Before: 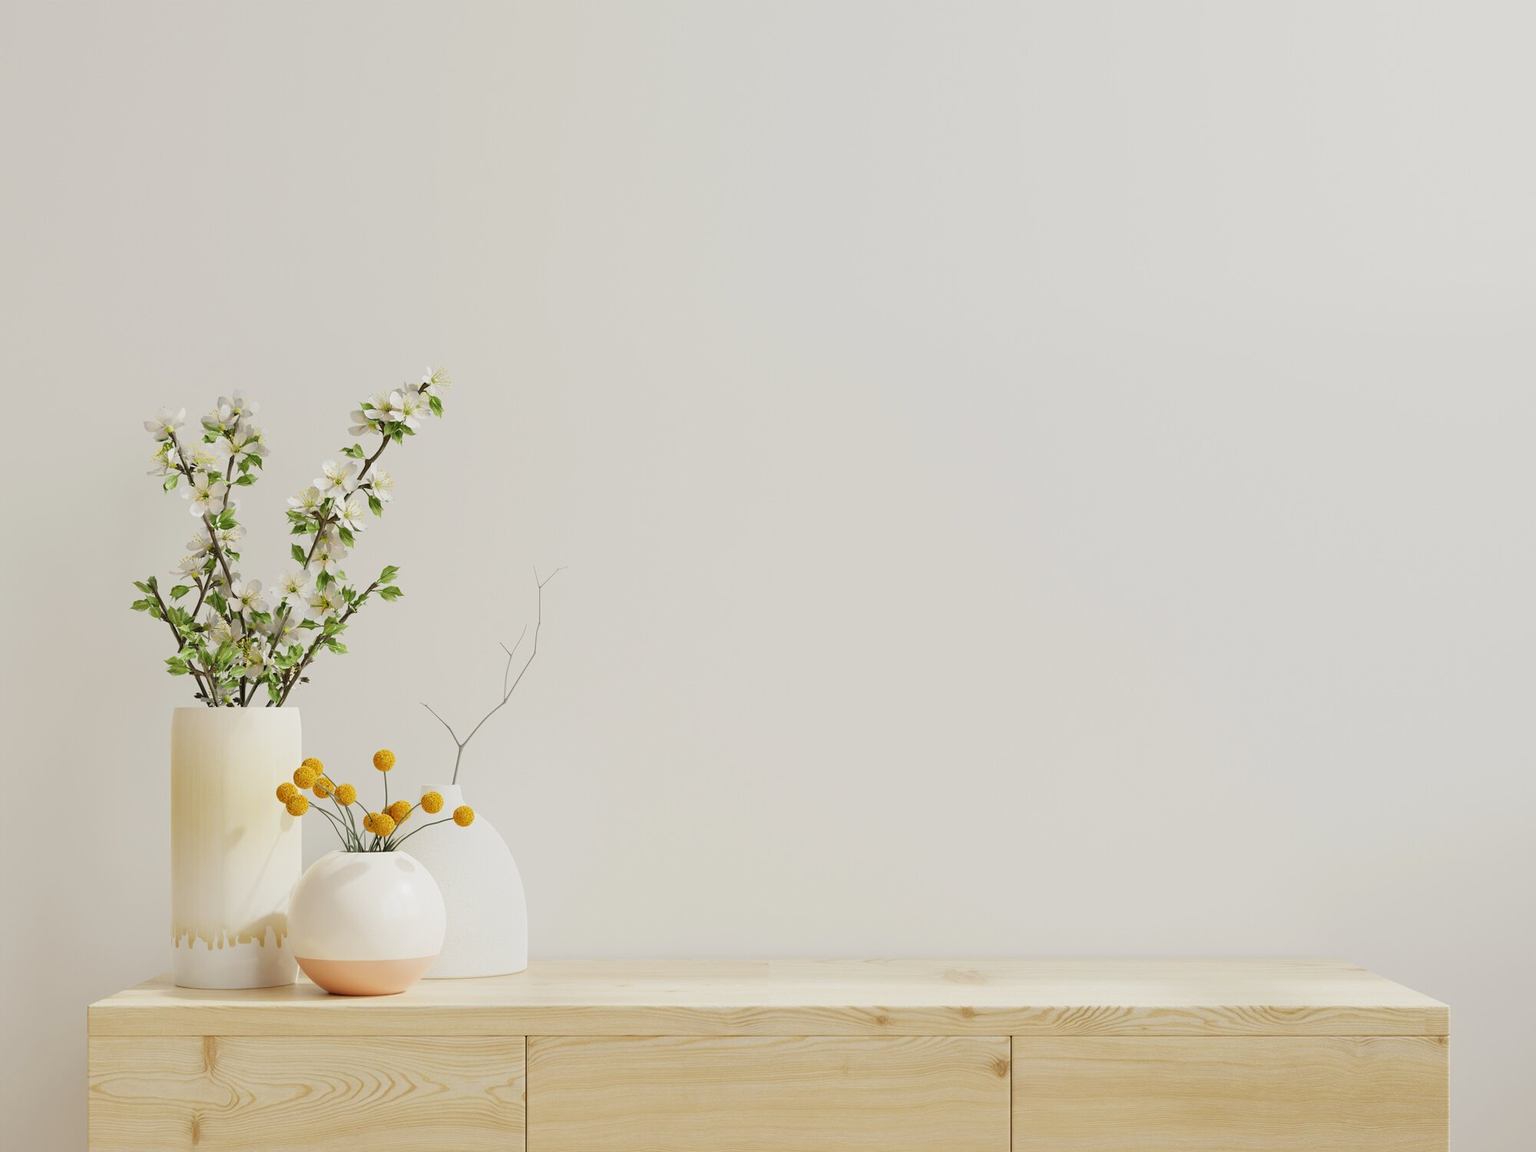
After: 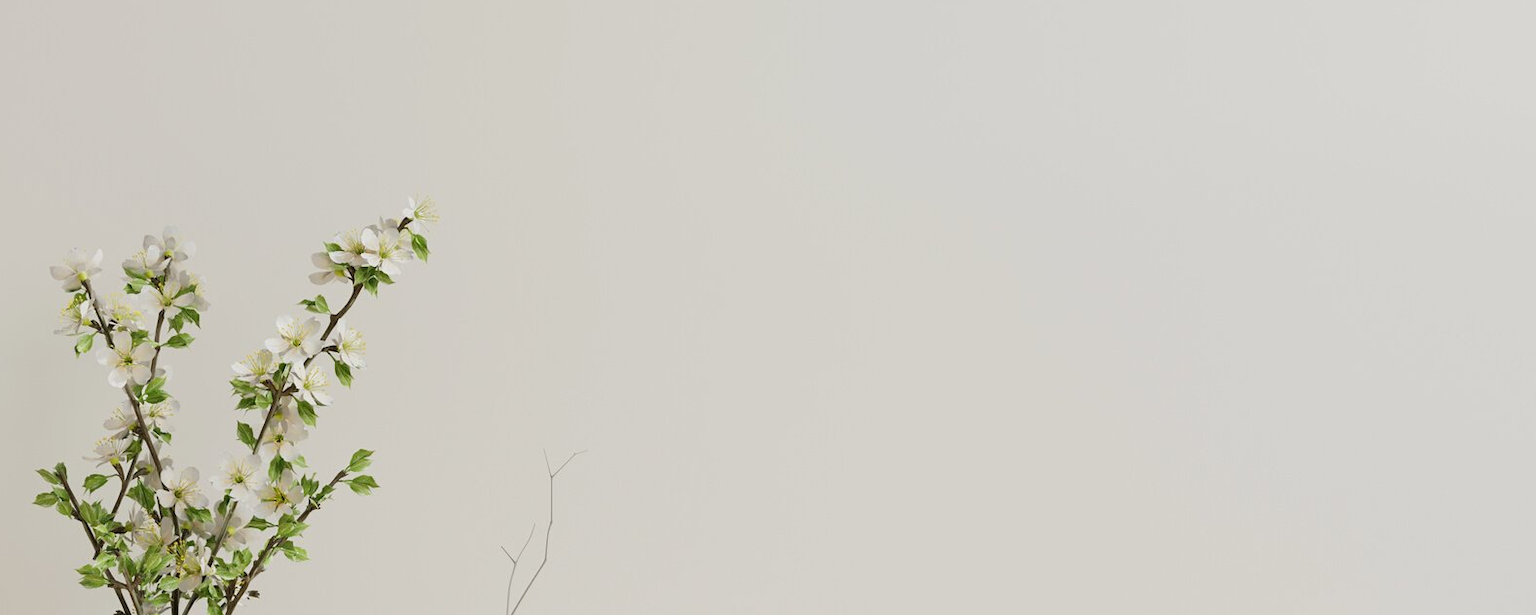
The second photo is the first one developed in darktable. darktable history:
crop: left 6.801%, top 18.35%, right 14.261%, bottom 39.47%
